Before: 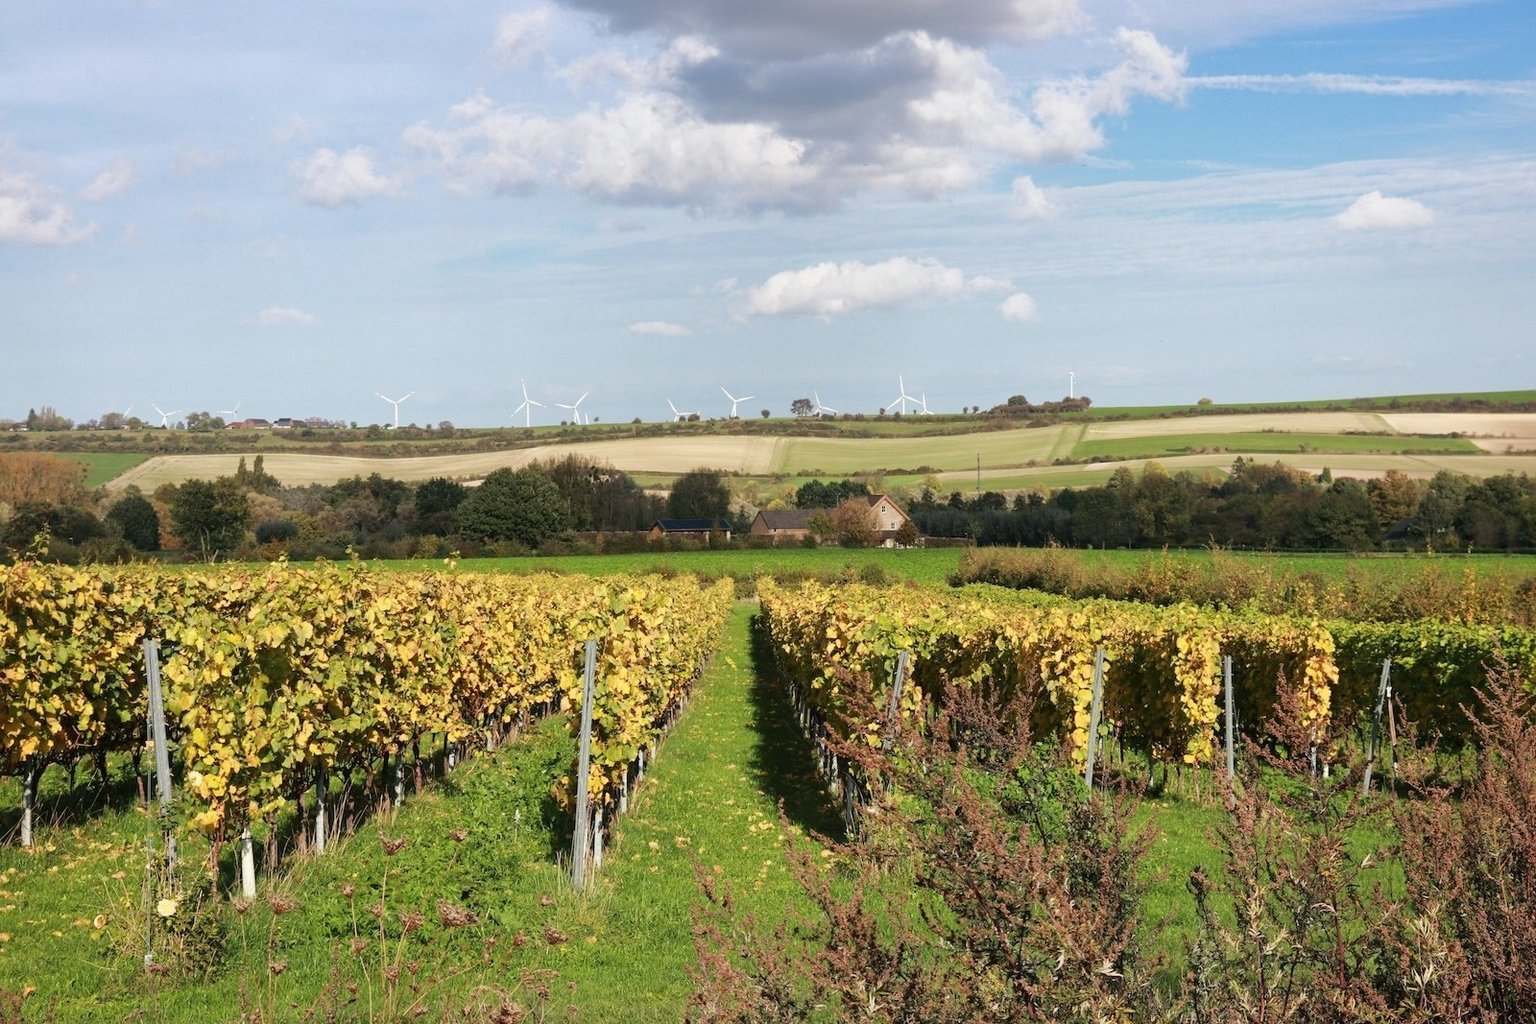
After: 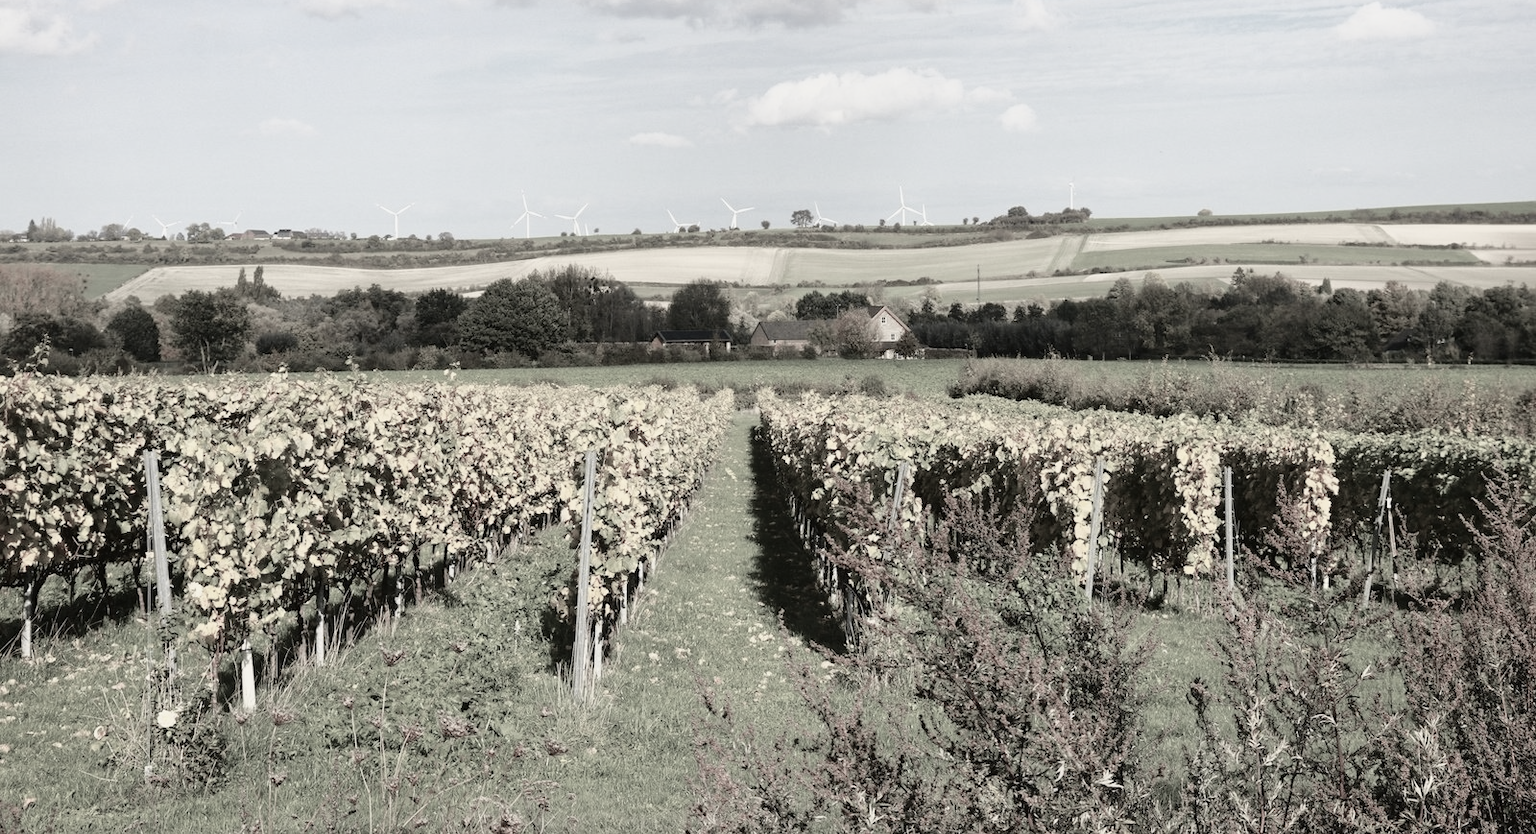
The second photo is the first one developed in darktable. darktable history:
crop and rotate: top 18.507%
tone curve: curves: ch0 [(0, 0.021) (0.049, 0.044) (0.152, 0.14) (0.328, 0.377) (0.473, 0.543) (0.663, 0.734) (0.84, 0.899) (1, 0.969)]; ch1 [(0, 0) (0.302, 0.331) (0.427, 0.433) (0.472, 0.47) (0.502, 0.503) (0.527, 0.524) (0.564, 0.591) (0.602, 0.632) (0.677, 0.701) (0.859, 0.885) (1, 1)]; ch2 [(0, 0) (0.33, 0.301) (0.447, 0.44) (0.487, 0.496) (0.502, 0.516) (0.535, 0.563) (0.565, 0.6) (0.618, 0.629) (1, 1)], color space Lab, independent channels, preserve colors none
color correction: saturation 0.2
